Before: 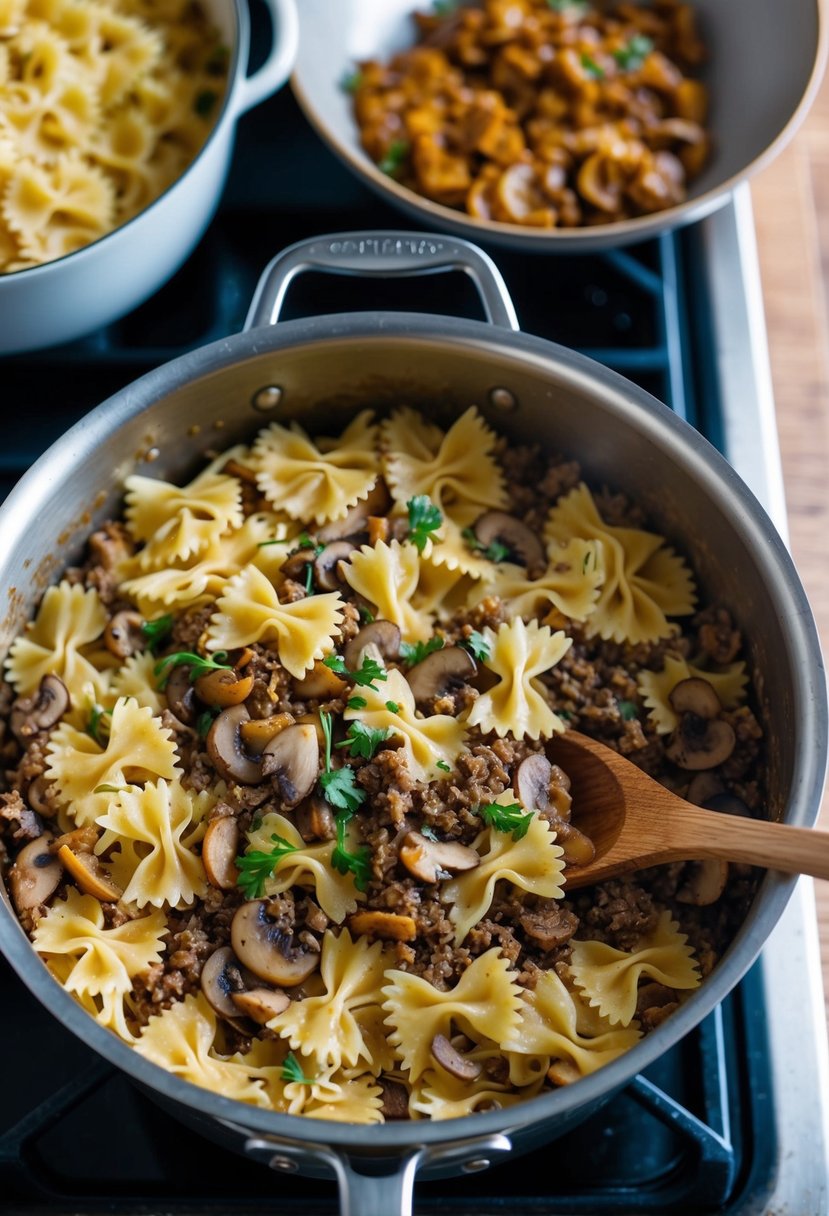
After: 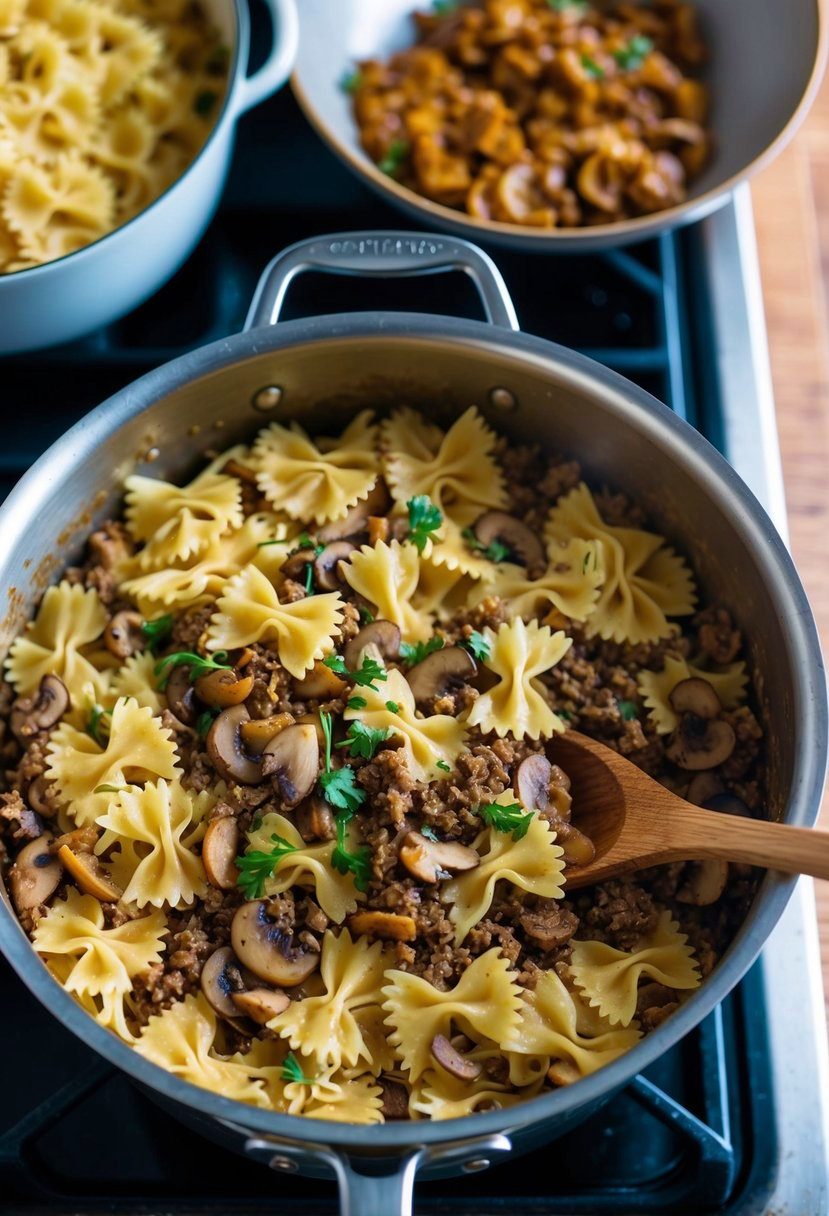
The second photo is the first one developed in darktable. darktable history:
velvia: strength 44.46%
